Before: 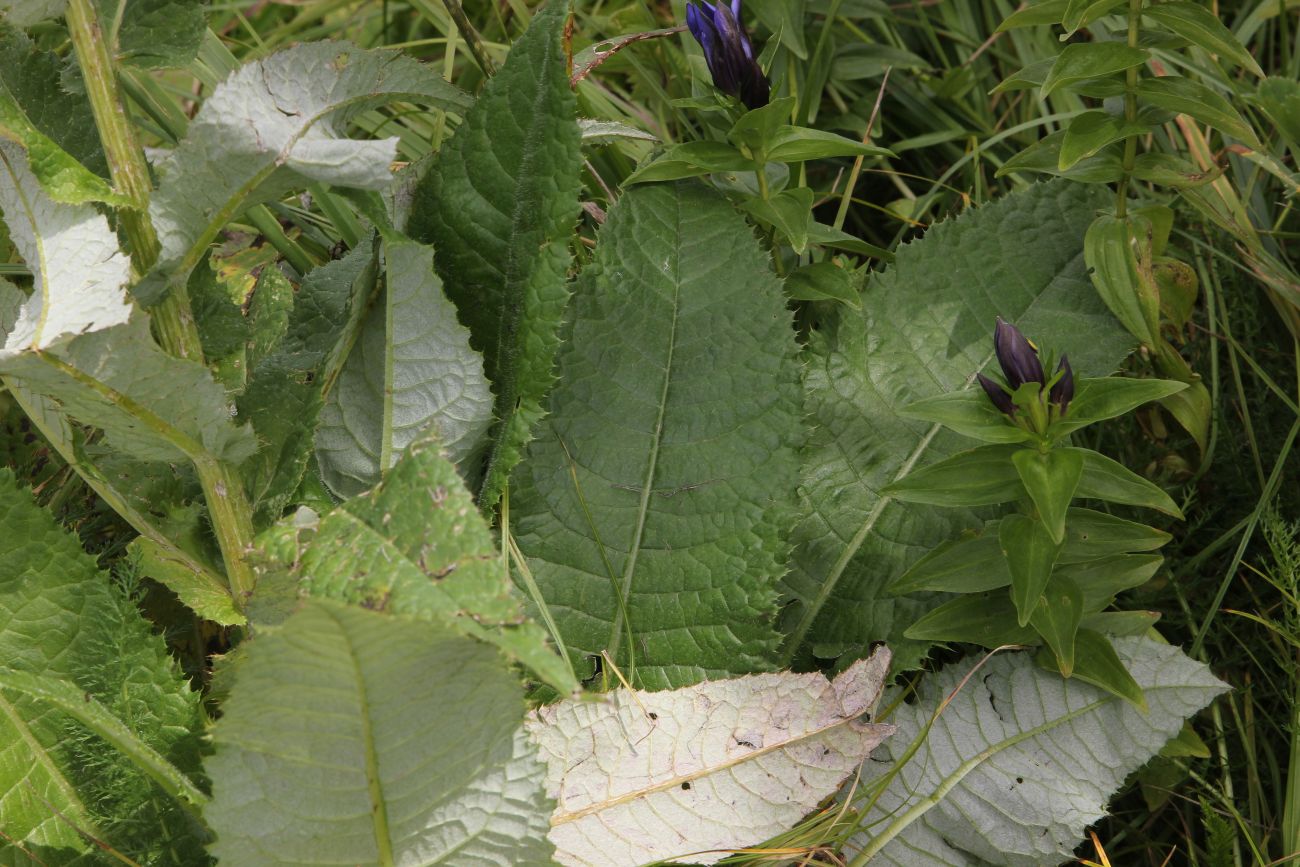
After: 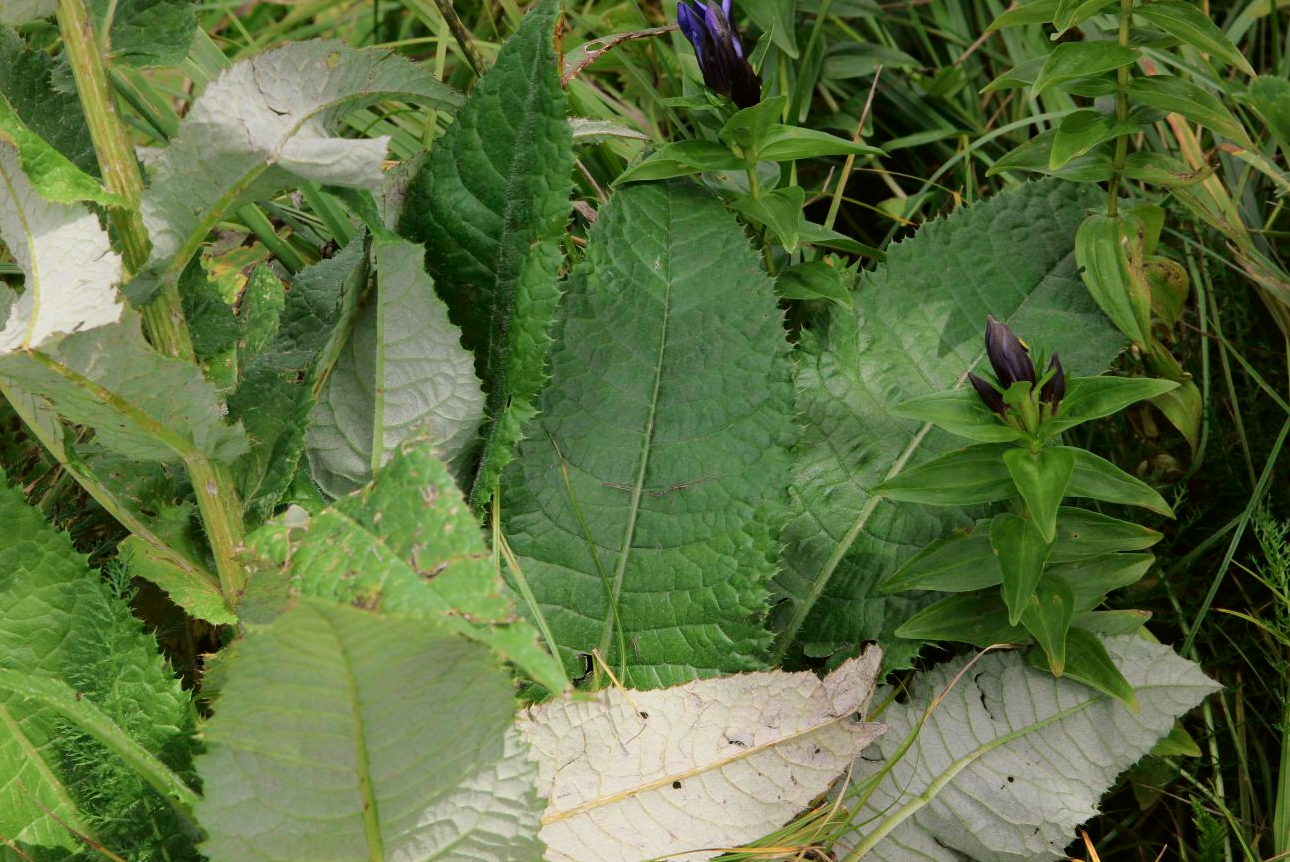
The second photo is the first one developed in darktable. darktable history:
crop and rotate: left 0.698%, top 0.27%, bottom 0.257%
exposure: exposure 0.014 EV, compensate highlight preservation false
tone curve: curves: ch0 [(0, 0) (0.068, 0.031) (0.175, 0.139) (0.32, 0.345) (0.495, 0.544) (0.748, 0.762) (0.993, 0.954)]; ch1 [(0, 0) (0.294, 0.184) (0.34, 0.303) (0.371, 0.344) (0.441, 0.408) (0.477, 0.474) (0.499, 0.5) (0.529, 0.523) (0.677, 0.762) (1, 1)]; ch2 [(0, 0) (0.431, 0.419) (0.495, 0.502) (0.524, 0.534) (0.557, 0.56) (0.634, 0.654) (0.728, 0.722) (1, 1)], color space Lab, independent channels, preserve colors none
